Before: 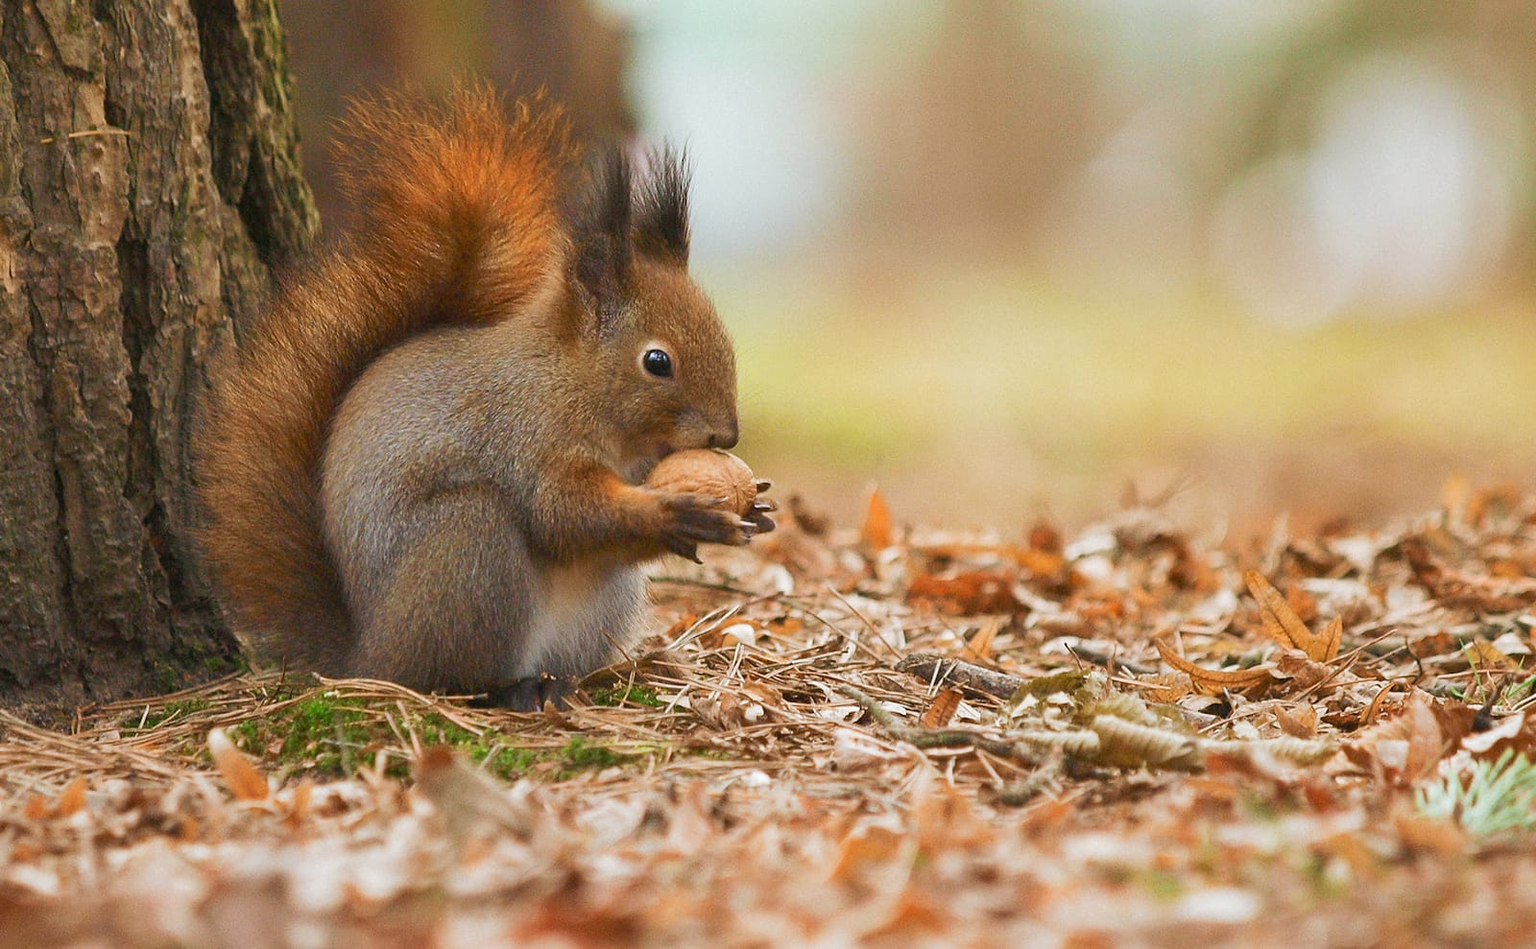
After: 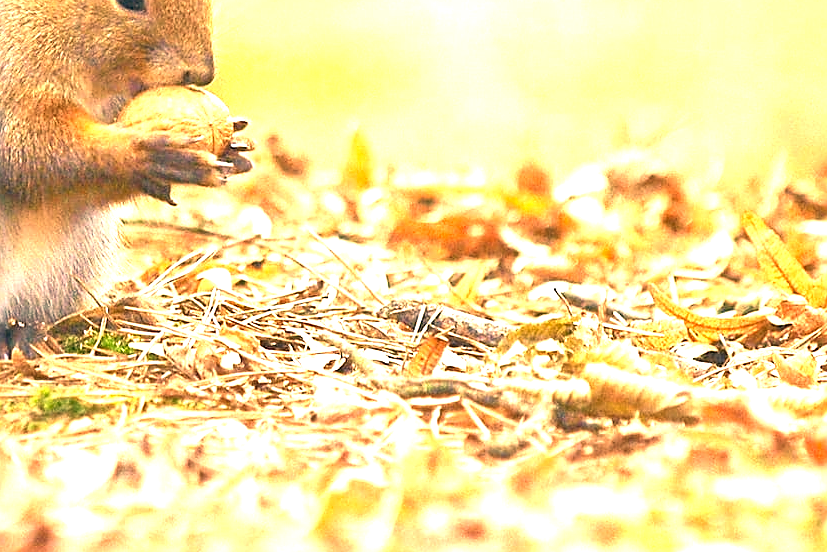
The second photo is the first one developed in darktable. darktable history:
exposure: black level correction 0, exposure 1.928 EV, compensate exposure bias true, compensate highlight preservation false
crop: left 34.69%, top 38.722%, right 13.563%, bottom 5.436%
color correction: highlights a* 10.31, highlights b* 14.12, shadows a* -9.92, shadows b* -15.06
sharpen: on, module defaults
